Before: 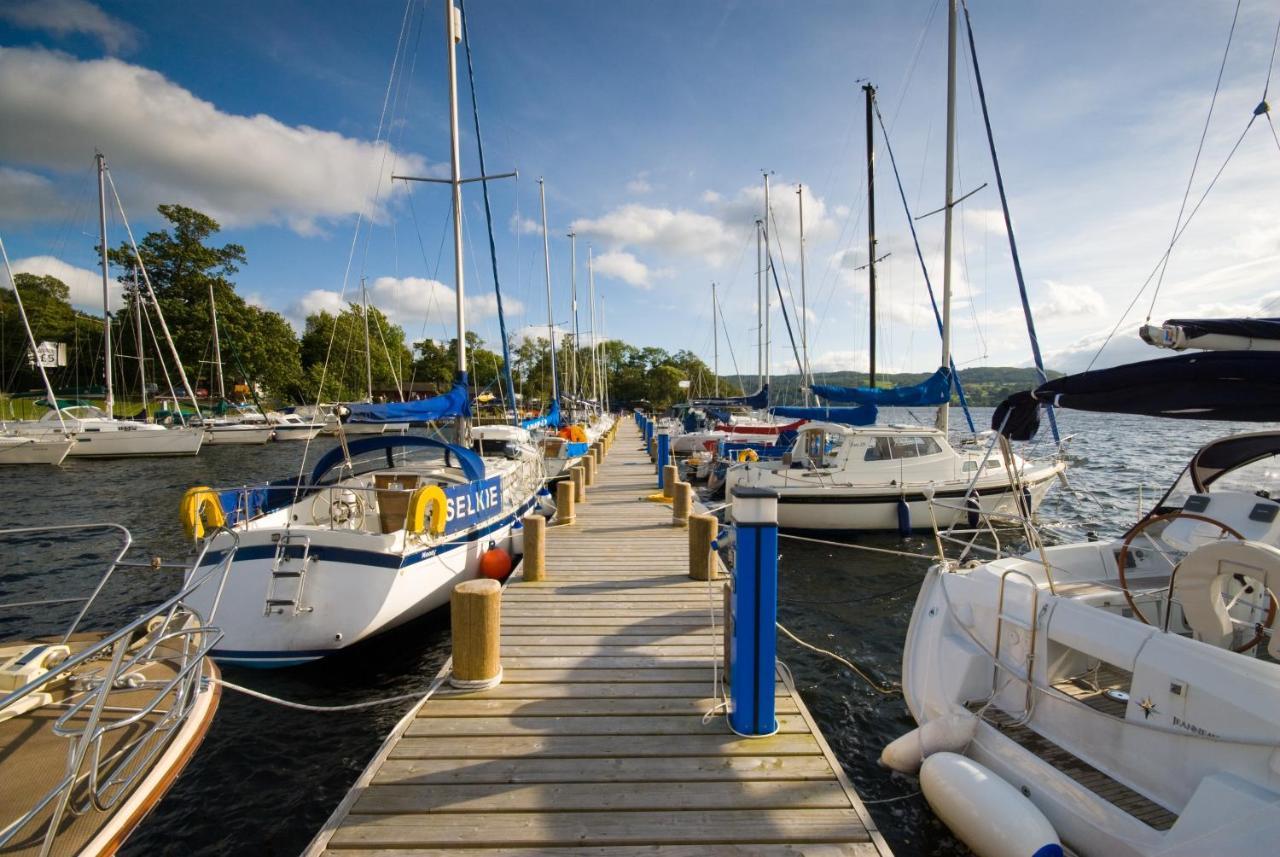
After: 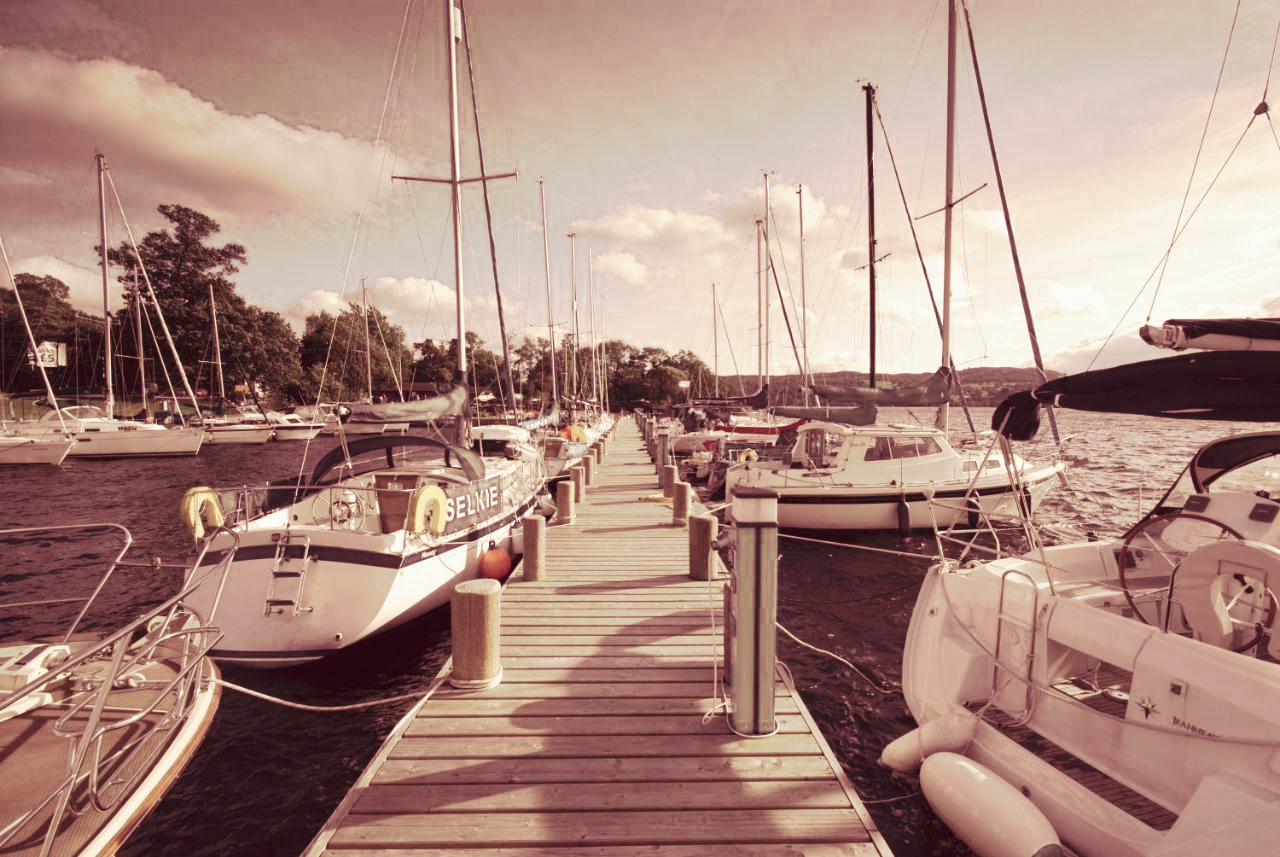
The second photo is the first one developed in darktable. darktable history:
tone curve: curves: ch0 [(0, 0) (0.003, 0.024) (0.011, 0.029) (0.025, 0.044) (0.044, 0.072) (0.069, 0.104) (0.1, 0.131) (0.136, 0.159) (0.177, 0.191) (0.224, 0.245) (0.277, 0.298) (0.335, 0.354) (0.399, 0.428) (0.468, 0.503) (0.543, 0.596) (0.623, 0.684) (0.709, 0.781) (0.801, 0.843) (0.898, 0.946) (1, 1)], preserve colors none
color look up table: target L [93.89, 92.75, 91.23, 83.76, 79.41, 78.52, 71.8, 69.47, 61.57, 51.82, 22.09, 3.943, 200.39, 88.82, 79.69, 68.29, 72.95, 59.35, 66.59, 55.69, 57.39, 54.43, 43.8, 36.33, 30.47, 25.55, 97.54, 76.26, 74.21, 83.47, 90.79, 80.8, 62.77, 91.53, 59.67, 85.07, 79.7, 43.71, 43.02, 43.71, 61, 16.31, 91.99, 94.02, 80.33, 91.02, 72, 35.51, 33.63], target a [-2.923, -4.447, -12.66, -7.278, 2.289, -12.1, -1.019, -13.23, 7.24, 1.045, 7.067, 7.49, 0, -0.318, 11.66, 8.619, 26.61, 15.24, 11.29, 54.82, 45.15, 29.14, 52.3, 43.24, 26.61, 27.87, 0.27, 8.391, 23.81, 11.48, 3.993, 2.435, 55.69, 0.264, 58.47, 7.025, 2.62, 27.2, 41.72, 39.85, 10.46, 28.85, -4.968, 2.12, -1.003, -0.452, 5.643, 14.95, 19.49], target b [7.661, 15.53, 8.13, 31.75, 26.43, 26.74, 15.97, 30.31, 20.25, 24.2, 13.79, 1.961, 0, 31.83, 37.92, 18.82, 23.94, 12.91, 28.8, 18.23, 5.212, 19.84, 16.6, 15.88, 16.38, 7.98, 5.106, 15.33, 7.656, -5.887, -3.233, 15.75, -12.66, -2.936, -38.63, -4.113, 14.19, 2.695, -6.178, -12.29, 12.06, -0.004, 0.644, -0.569, 13.72, -1.501, 10.11, 7.214, 7.27], num patches 49
